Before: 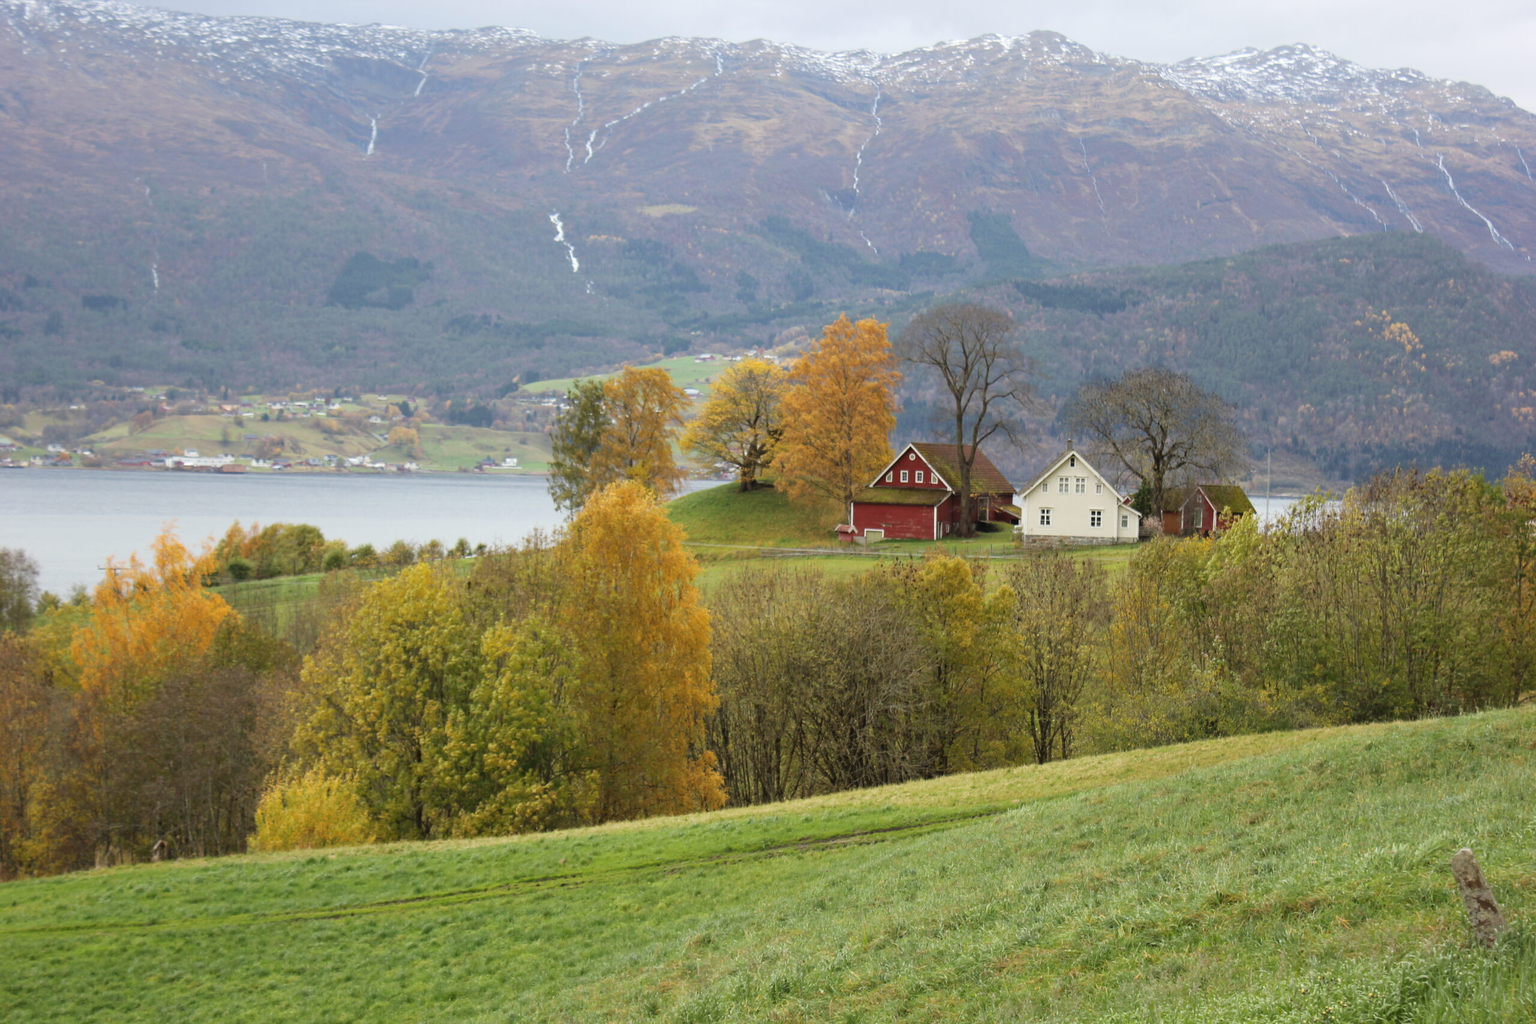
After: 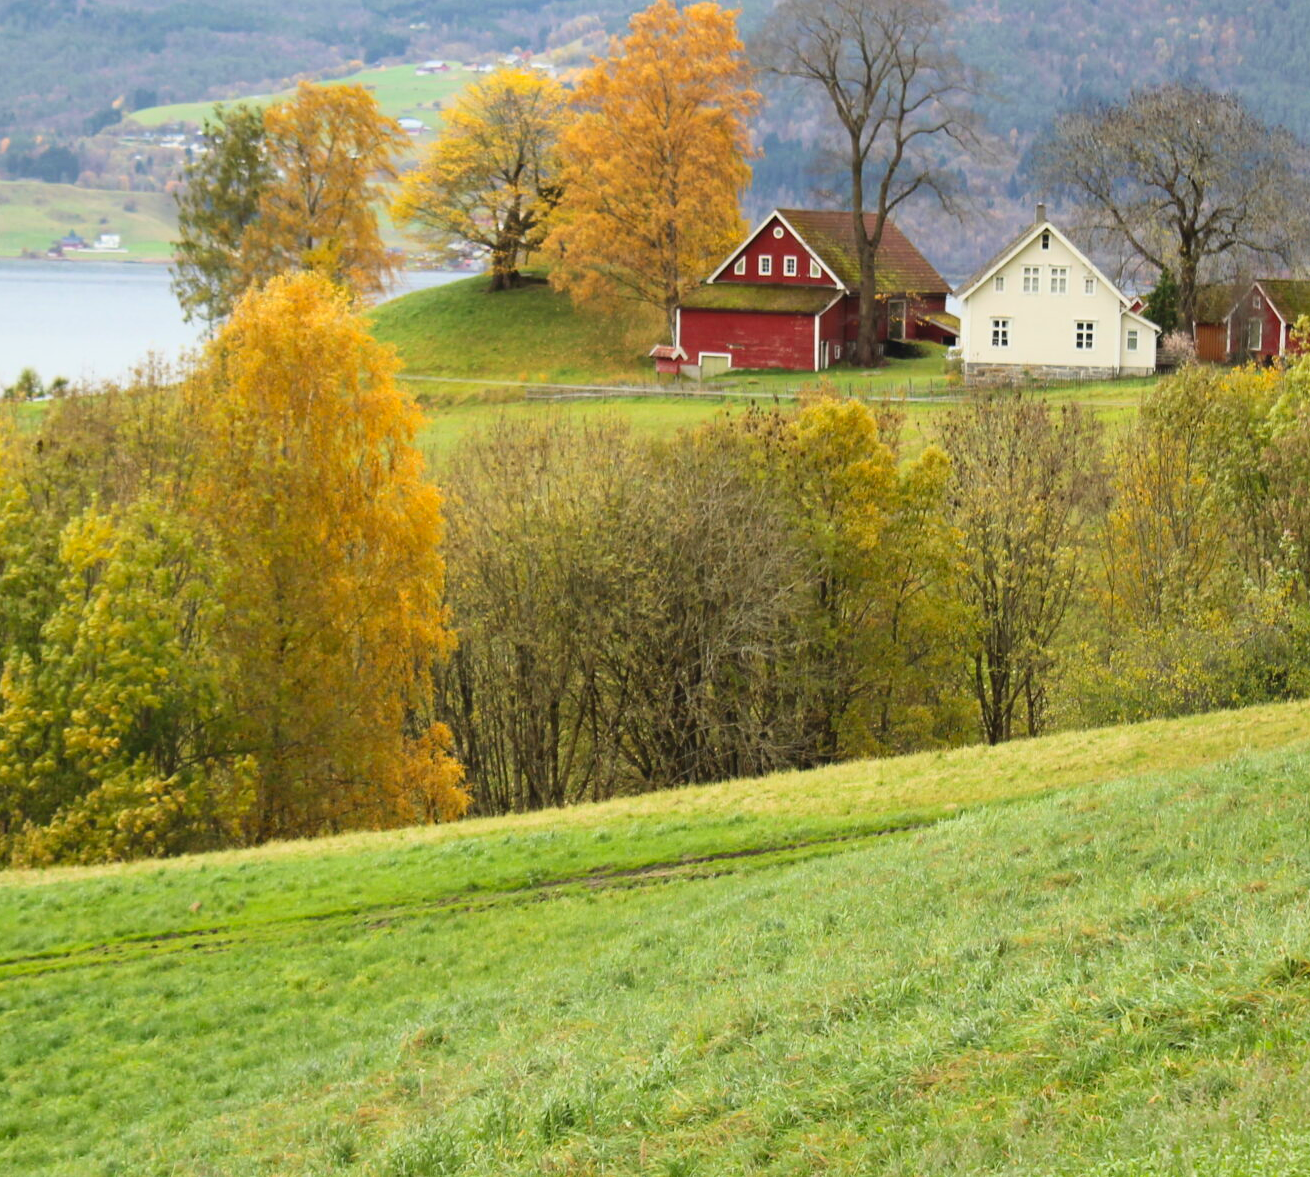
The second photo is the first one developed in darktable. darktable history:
exposure: exposure -0.059 EV, compensate highlight preservation false
crop and rotate: left 28.992%, top 31.032%, right 19.823%
color correction: highlights b* 0.034, saturation 1.08
contrast brightness saturation: contrast 0.204, brightness 0.169, saturation 0.219
